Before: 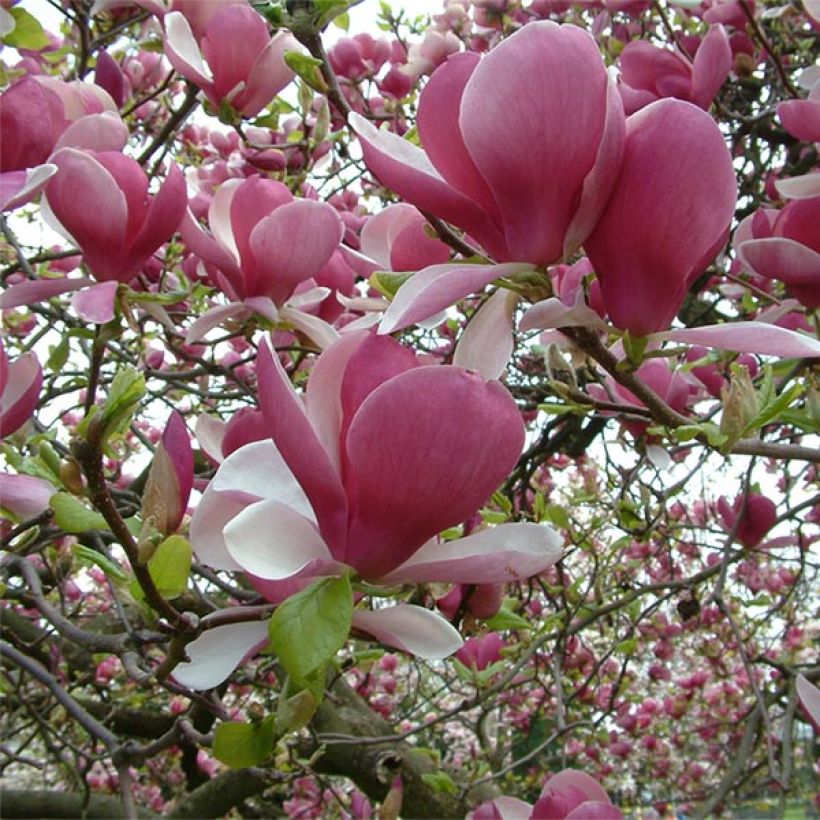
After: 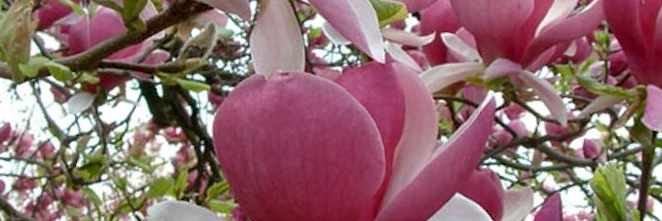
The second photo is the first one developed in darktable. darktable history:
crop and rotate: angle 16.12°, top 30.835%, bottom 35.653%
exposure: black level correction 0.004, exposure 0.014 EV, compensate highlight preservation false
